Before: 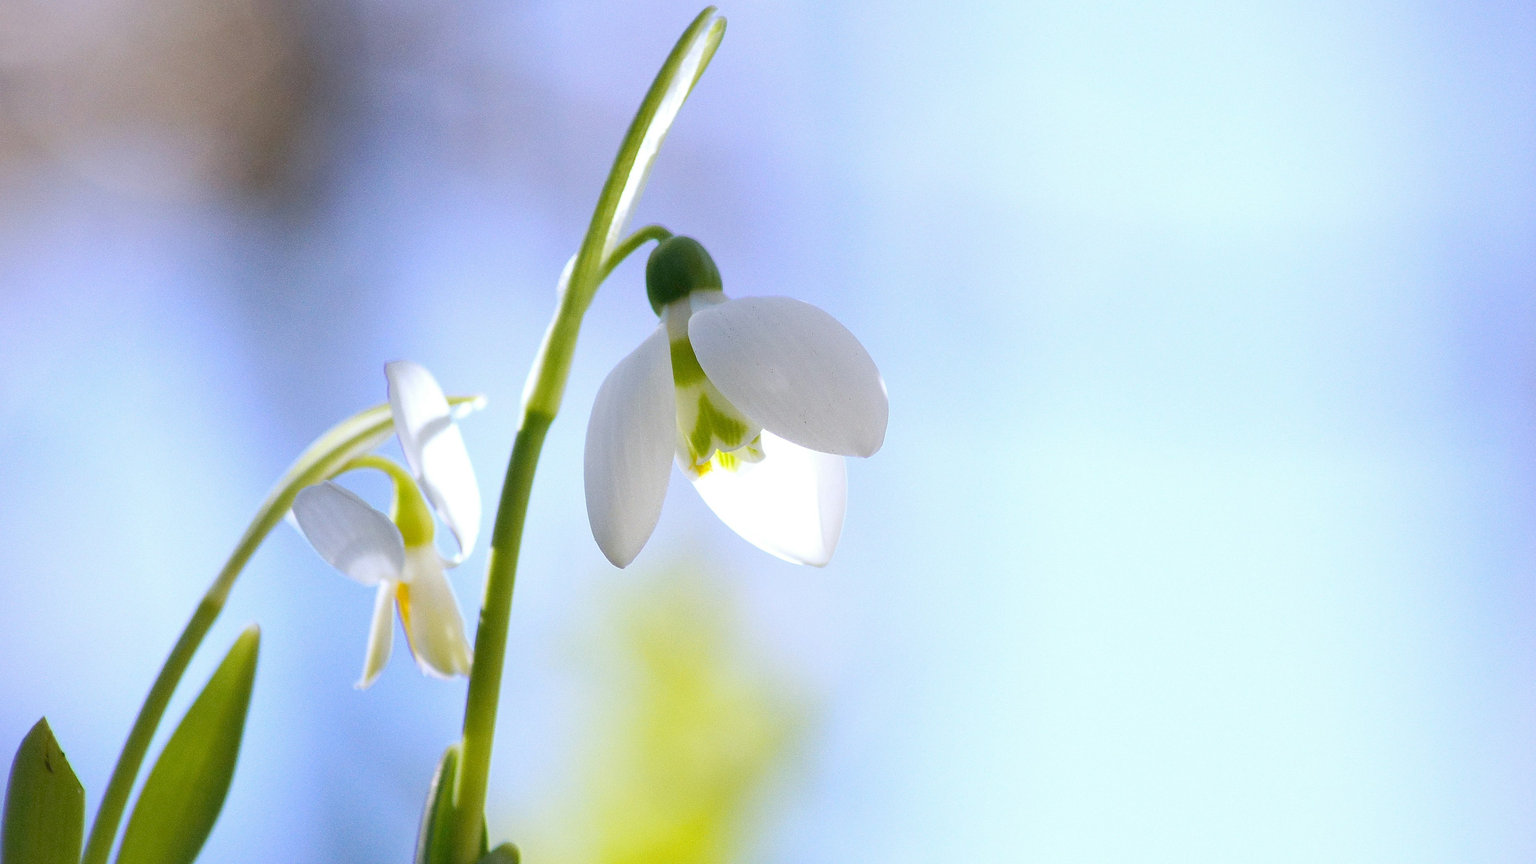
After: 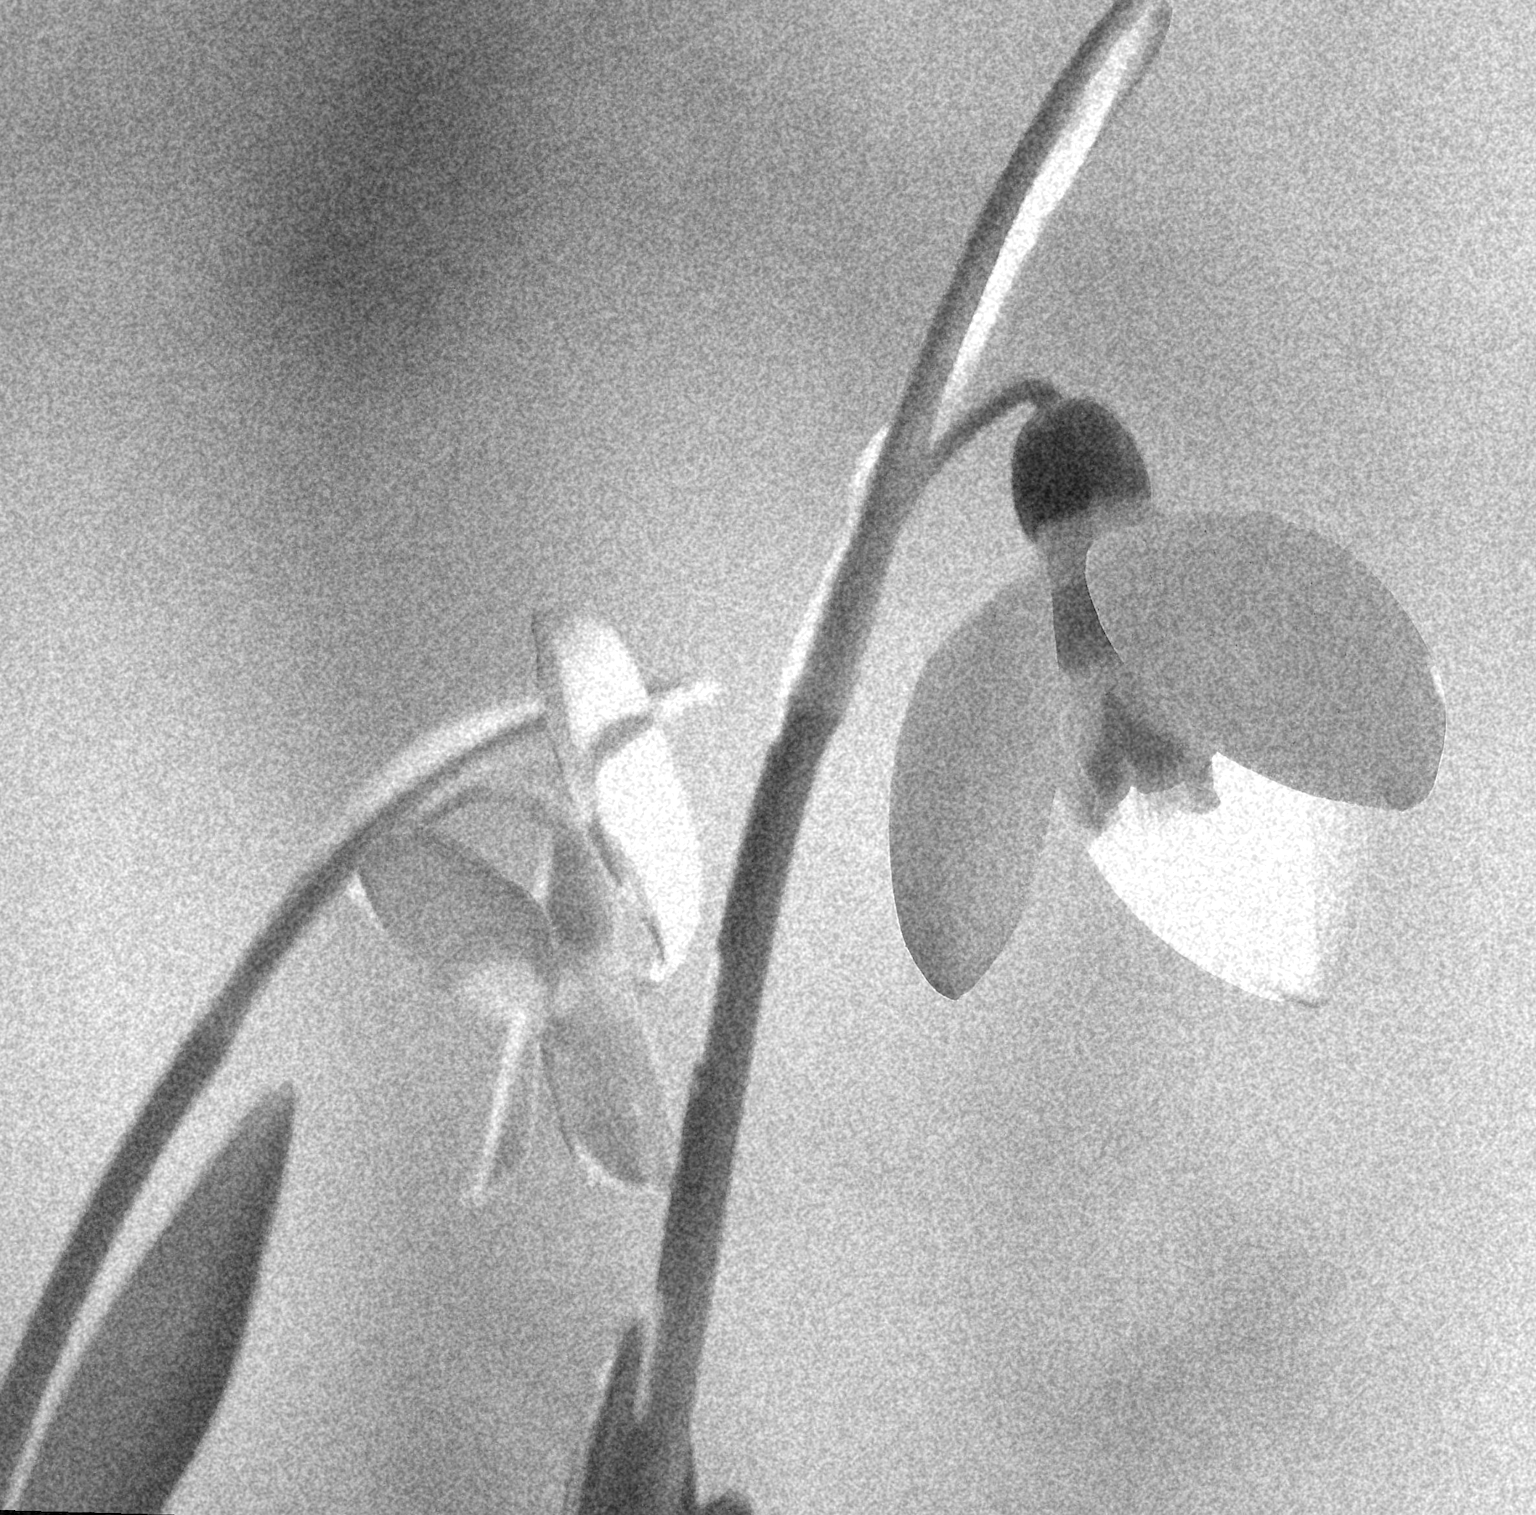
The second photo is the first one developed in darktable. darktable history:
rotate and perspective: rotation 1.57°, crop left 0.018, crop right 0.982, crop top 0.039, crop bottom 0.961
monochrome: on, module defaults
shadows and highlights: on, module defaults
crop: left 5.114%, right 38.589%
grain: coarseness 46.9 ISO, strength 50.21%, mid-tones bias 0%
